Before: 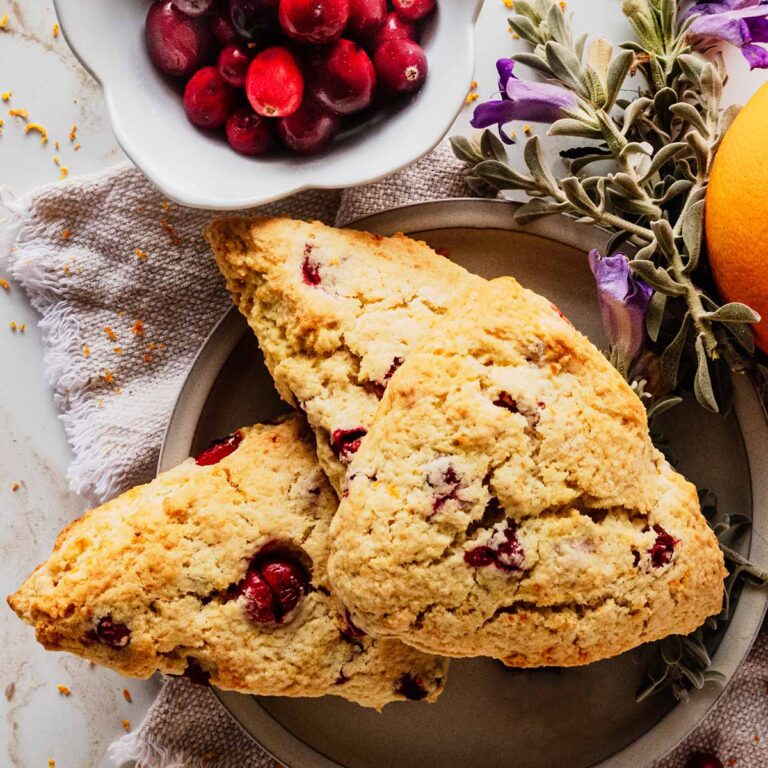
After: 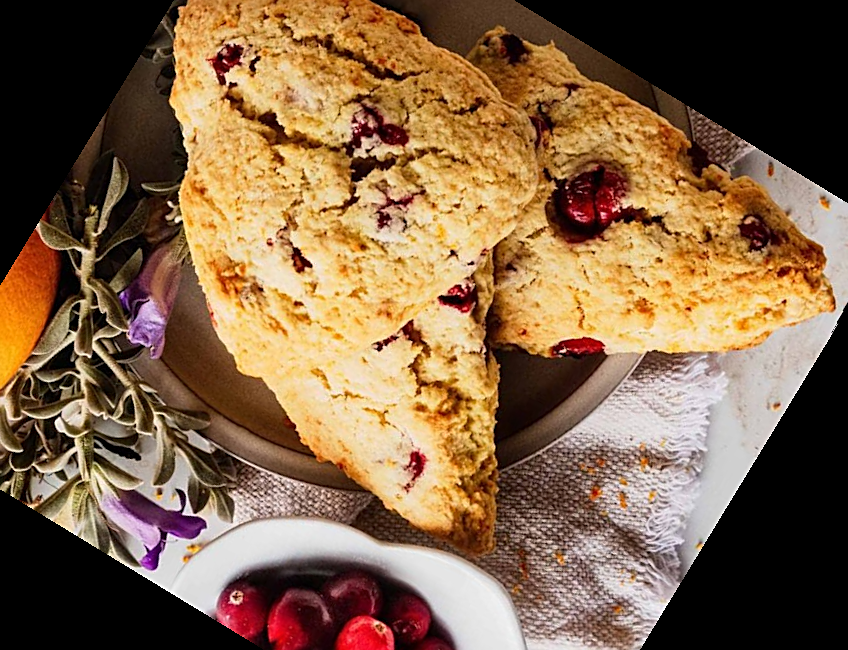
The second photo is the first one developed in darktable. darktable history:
sharpen: on, module defaults
rotate and perspective: rotation -4.57°, crop left 0.054, crop right 0.944, crop top 0.087, crop bottom 0.914
crop and rotate: angle 148.68°, left 9.111%, top 15.603%, right 4.588%, bottom 17.041%
